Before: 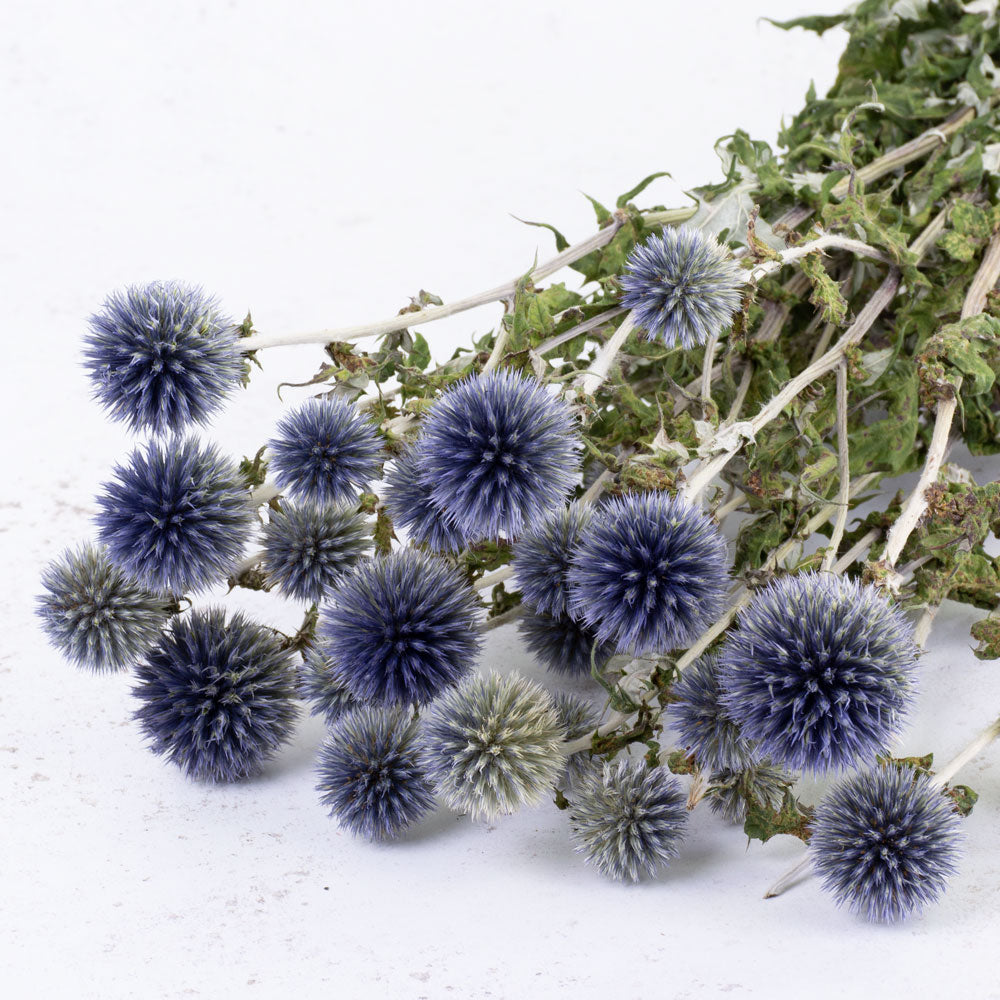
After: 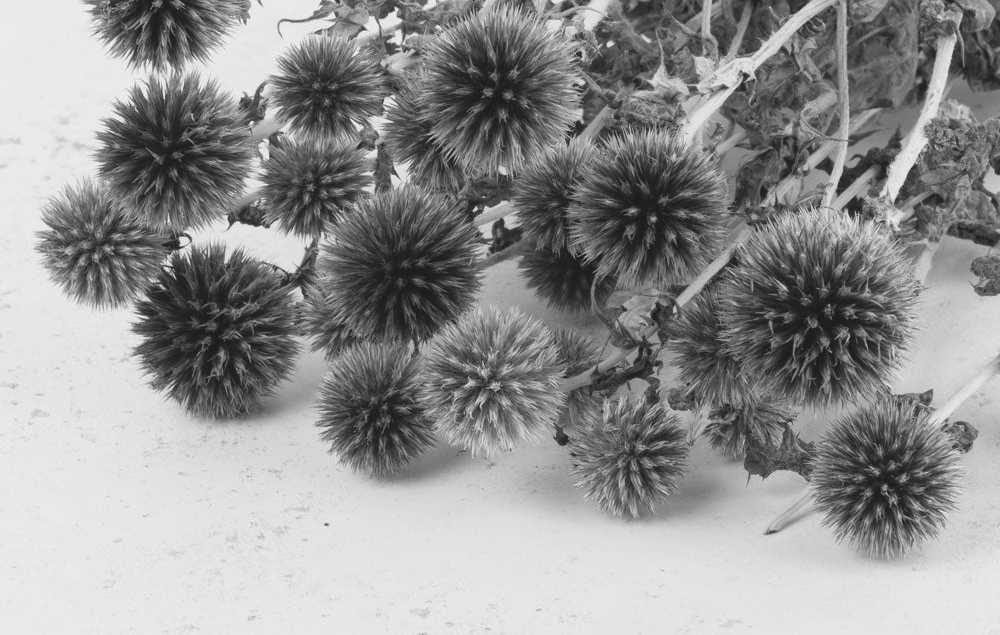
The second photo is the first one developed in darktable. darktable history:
exposure: black level correction -0.014, exposure -0.193 EV, compensate highlight preservation false
crop and rotate: top 36.435%
monochrome: on, module defaults
